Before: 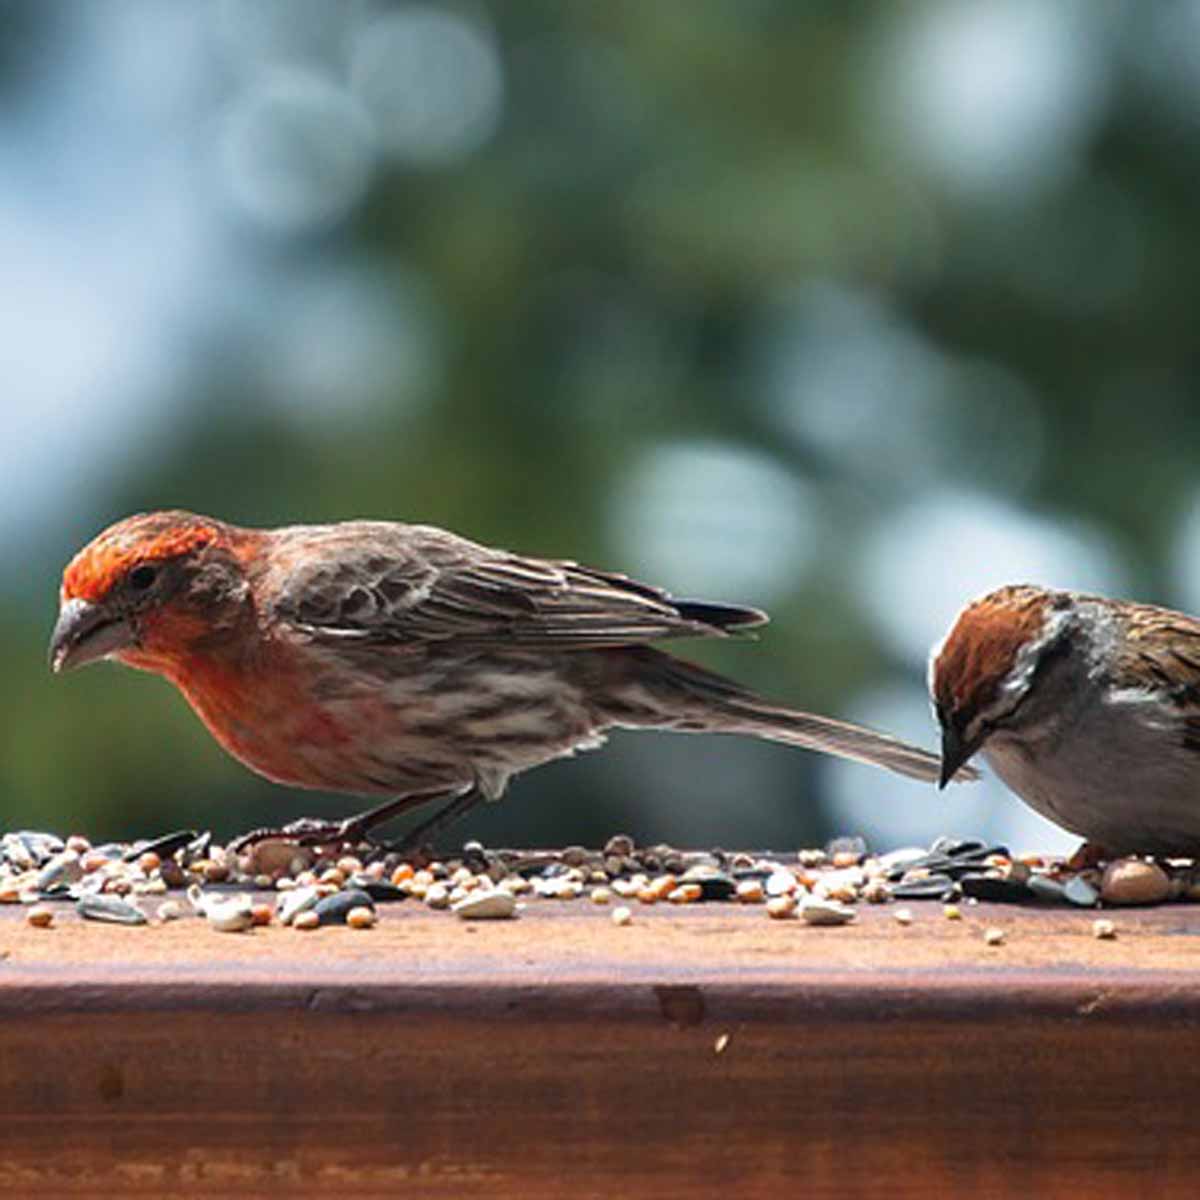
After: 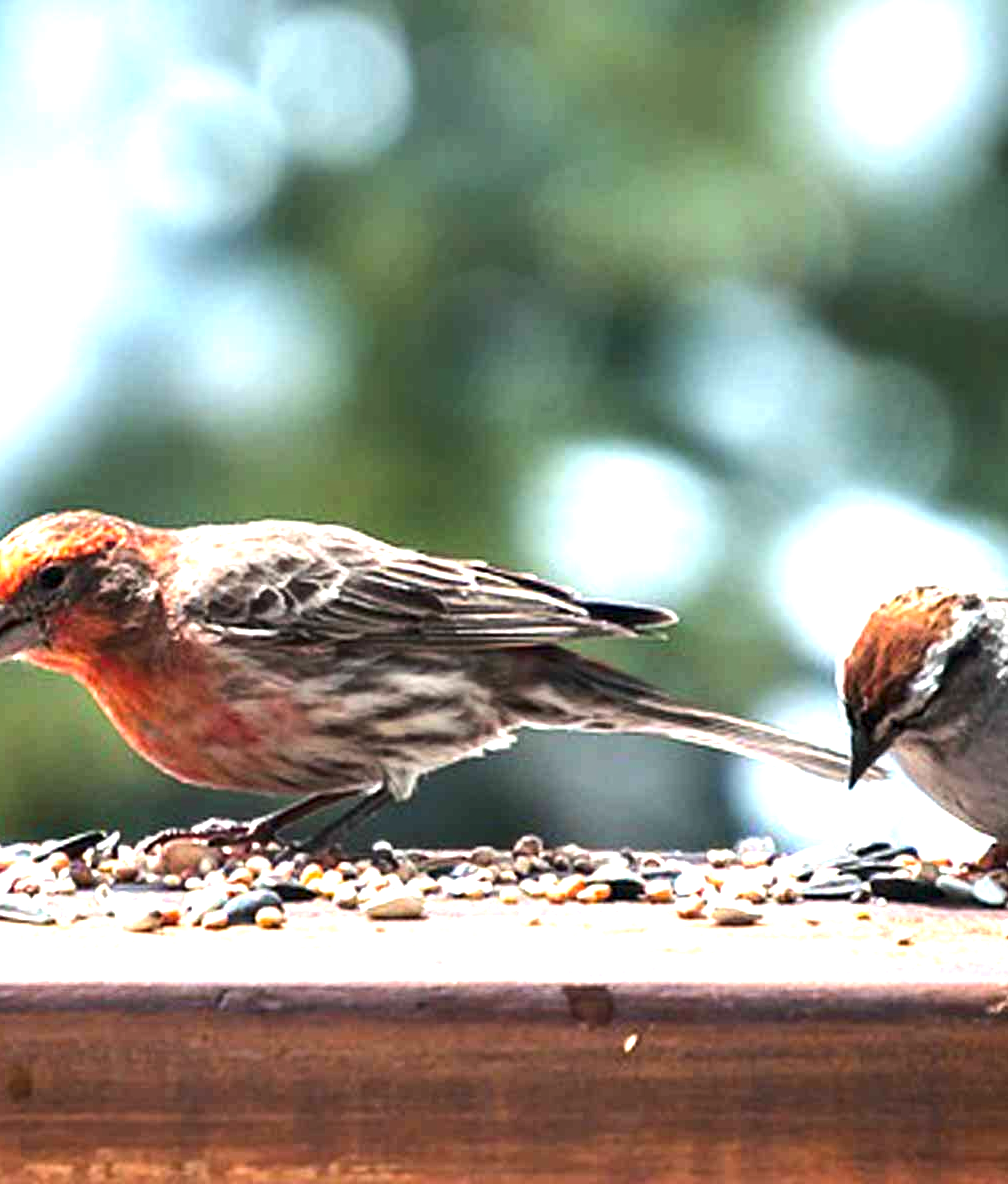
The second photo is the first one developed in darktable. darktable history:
exposure: black level correction 0, exposure 1.1 EV, compensate exposure bias true, compensate highlight preservation false
tone equalizer: -8 EV -0.417 EV, -7 EV -0.389 EV, -6 EV -0.333 EV, -5 EV -0.222 EV, -3 EV 0.222 EV, -2 EV 0.333 EV, -1 EV 0.389 EV, +0 EV 0.417 EV, edges refinement/feathering 500, mask exposure compensation -1.57 EV, preserve details no
contrast equalizer: octaves 7, y [[0.6 ×6], [0.55 ×6], [0 ×6], [0 ×6], [0 ×6]], mix 0.3
crop: left 7.598%, right 7.873%
